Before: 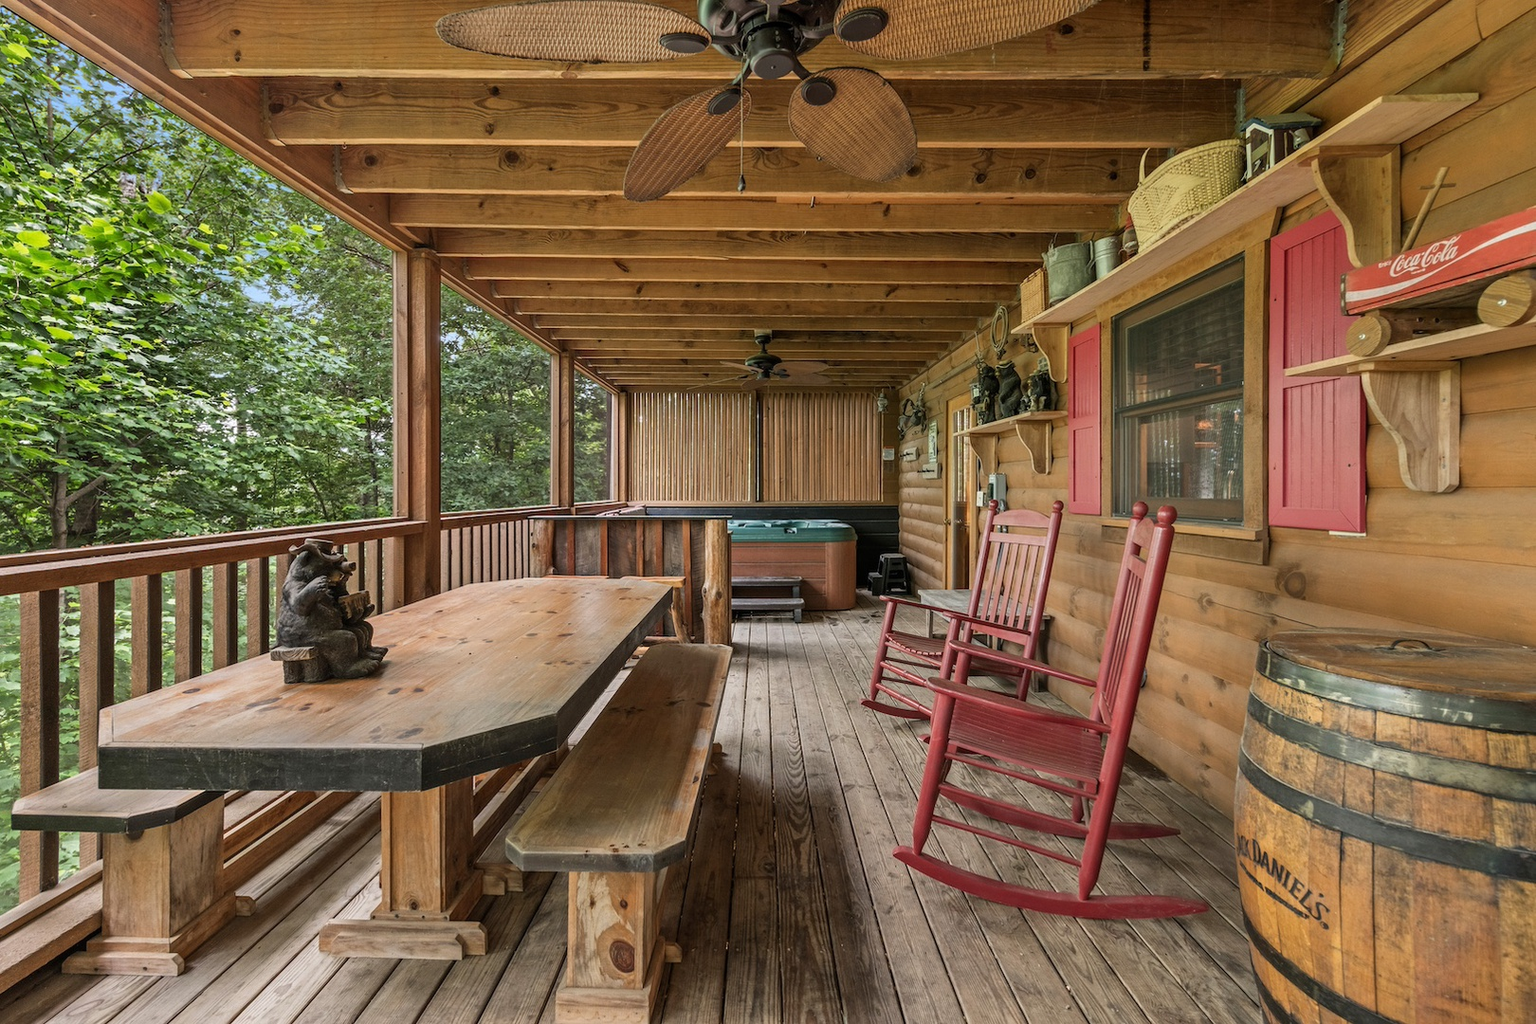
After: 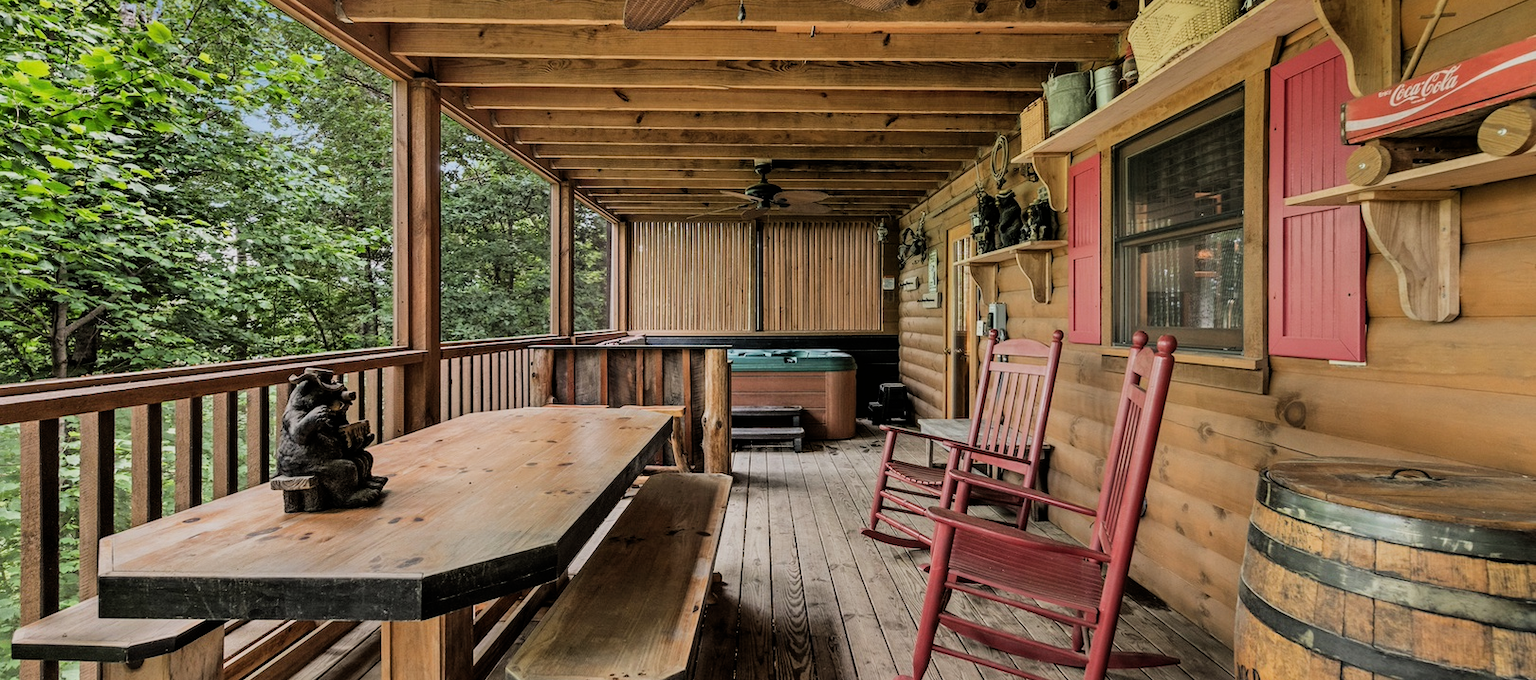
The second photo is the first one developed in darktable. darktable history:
shadows and highlights: low approximation 0.01, soften with gaussian
crop: top 16.691%, bottom 16.774%
filmic rgb: black relative exposure -5.15 EV, white relative exposure 3.96 EV, hardness 2.9, contrast 1.199, iterations of high-quality reconstruction 0
